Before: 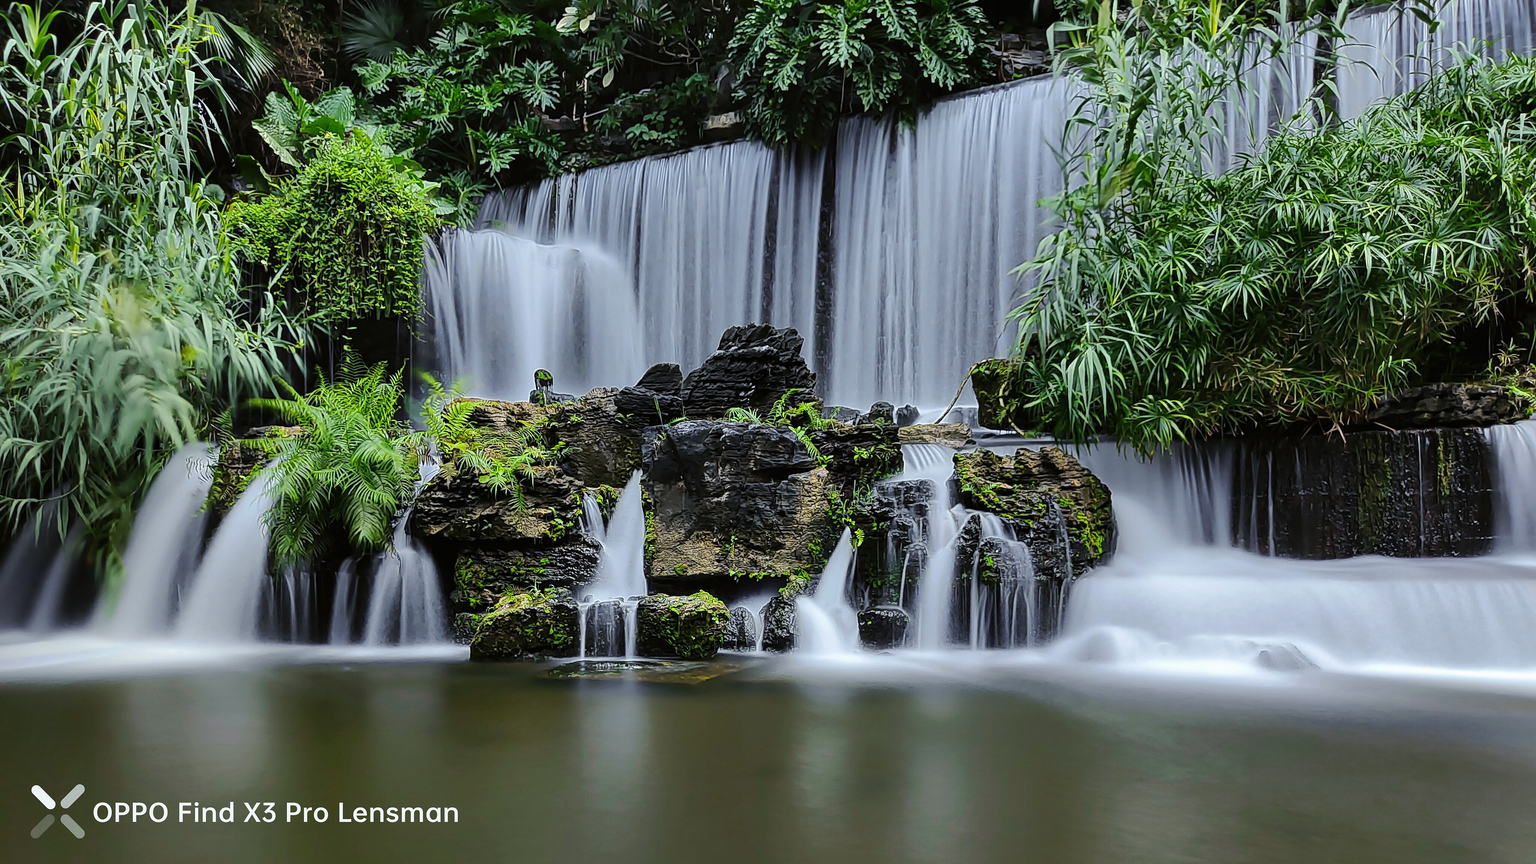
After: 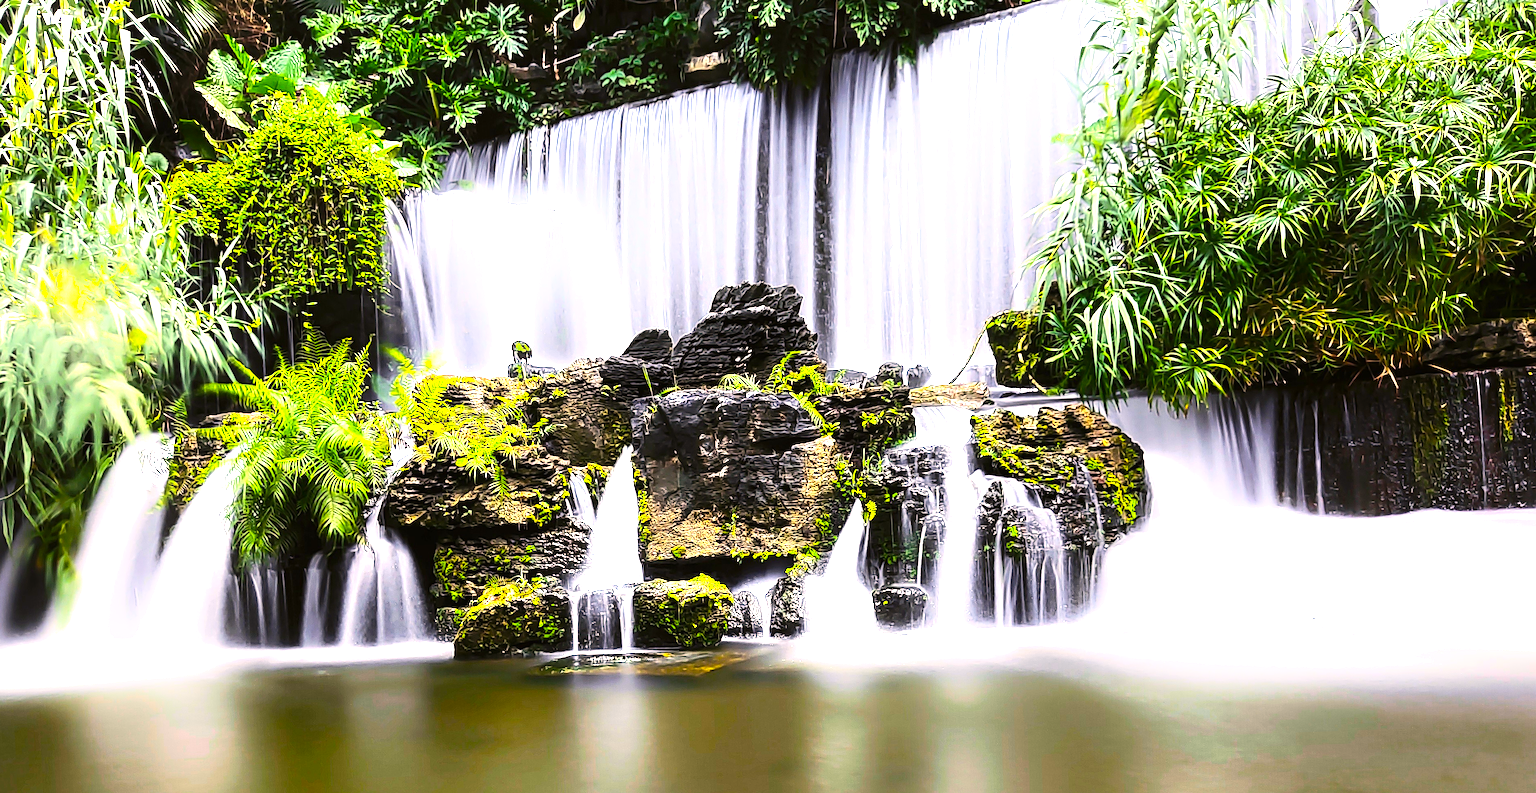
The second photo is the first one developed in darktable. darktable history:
crop: left 1.507%, top 6.147%, right 1.379%, bottom 6.637%
white balance: red 1.127, blue 0.943
exposure: black level correction 0, exposure 1.2 EV, compensate highlight preservation false
tone equalizer: -8 EV -0.417 EV, -7 EV -0.389 EV, -6 EV -0.333 EV, -5 EV -0.222 EV, -3 EV 0.222 EV, -2 EV 0.333 EV, -1 EV 0.389 EV, +0 EV 0.417 EV, edges refinement/feathering 500, mask exposure compensation -1.57 EV, preserve details no
rotate and perspective: rotation -2.12°, lens shift (vertical) 0.009, lens shift (horizontal) -0.008, automatic cropping original format, crop left 0.036, crop right 0.964, crop top 0.05, crop bottom 0.959
shadows and highlights: shadows -40.15, highlights 62.88, soften with gaussian
color balance rgb: linear chroma grading › global chroma 15%, perceptual saturation grading › global saturation 30%
